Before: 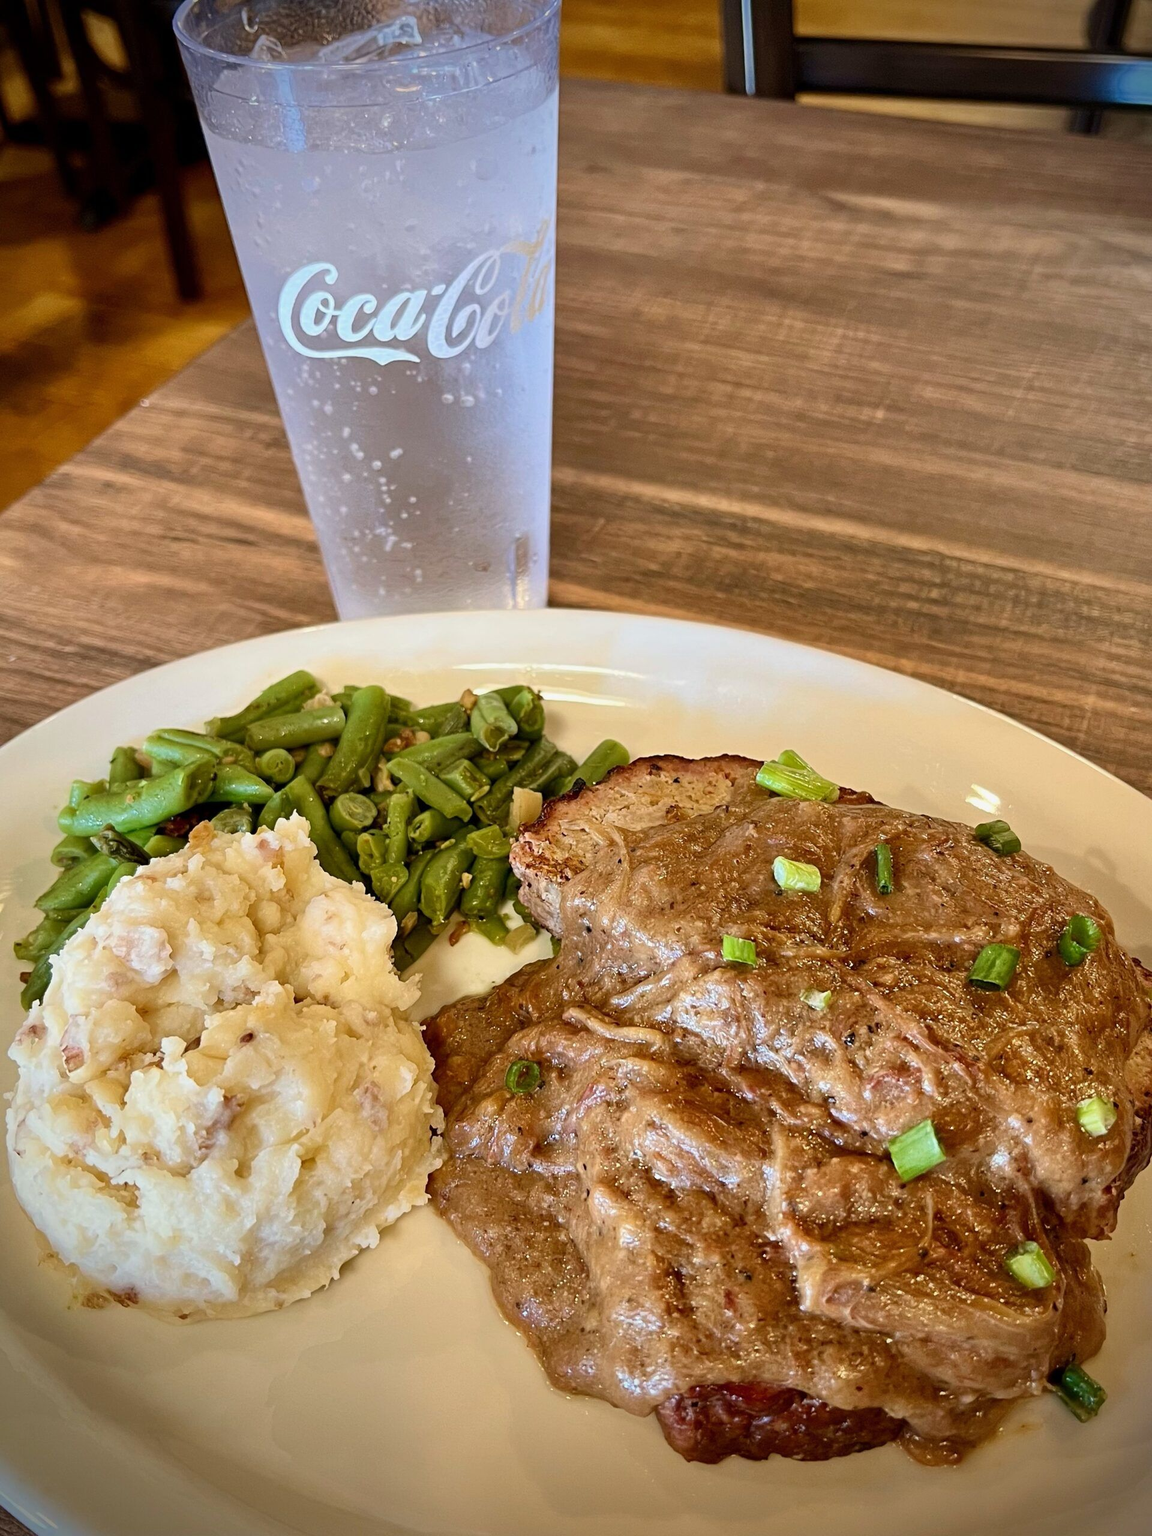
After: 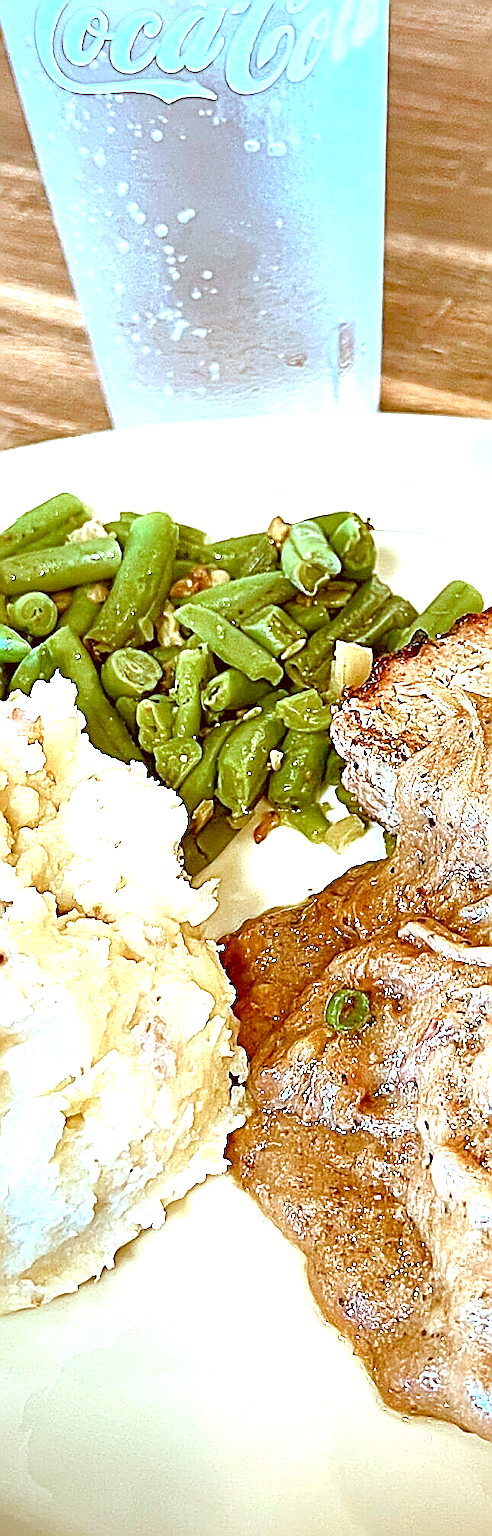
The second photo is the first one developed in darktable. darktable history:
crop and rotate: left 21.77%, top 18.528%, right 44.676%, bottom 2.997%
exposure: black level correction 0.001, exposure 1.719 EV, compensate exposure bias true, compensate highlight preservation false
color correction: highlights a* -14.62, highlights b* -16.22, shadows a* 10.12, shadows b* 29.4
tone equalizer: -8 EV 0.25 EV, -7 EV 0.417 EV, -6 EV 0.417 EV, -5 EV 0.25 EV, -3 EV -0.25 EV, -2 EV -0.417 EV, -1 EV -0.417 EV, +0 EV -0.25 EV, edges refinement/feathering 500, mask exposure compensation -1.57 EV, preserve details guided filter
color calibration: illuminant as shot in camera, x 0.358, y 0.373, temperature 4628.91 K
color balance rgb: perceptual saturation grading › global saturation 20%, perceptual saturation grading › highlights -25%, perceptual saturation grading › shadows 25%
sharpen: amount 2
